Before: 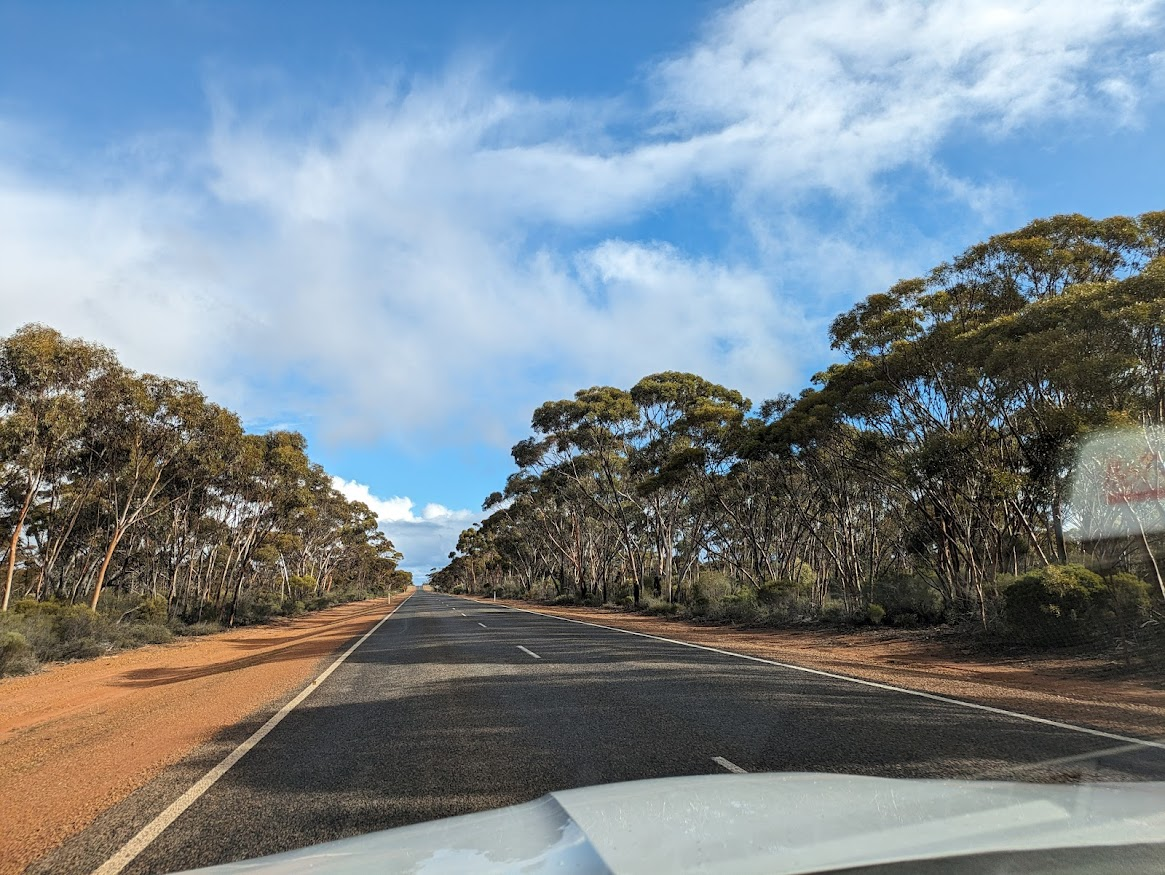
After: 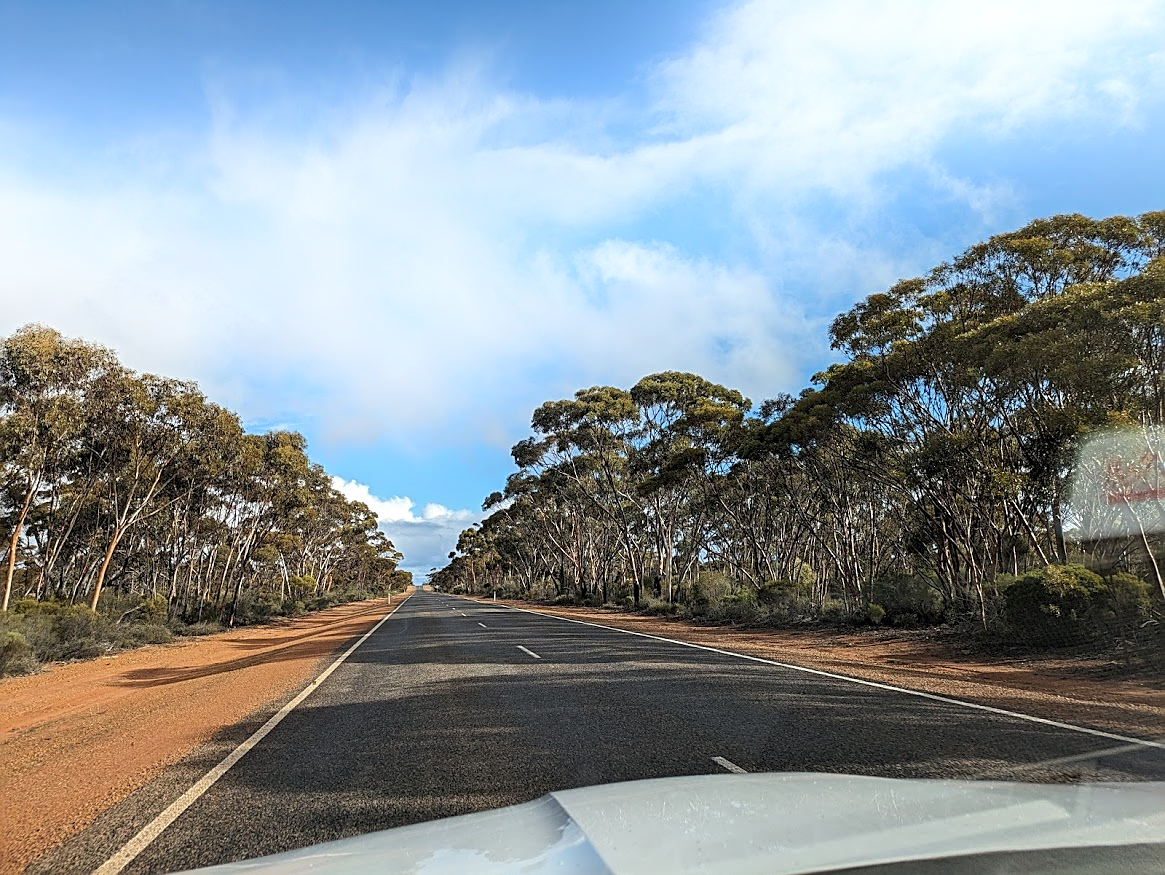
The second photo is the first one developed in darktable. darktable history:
shadows and highlights: shadows -21.08, highlights 99.94, soften with gaussian
sharpen: on, module defaults
